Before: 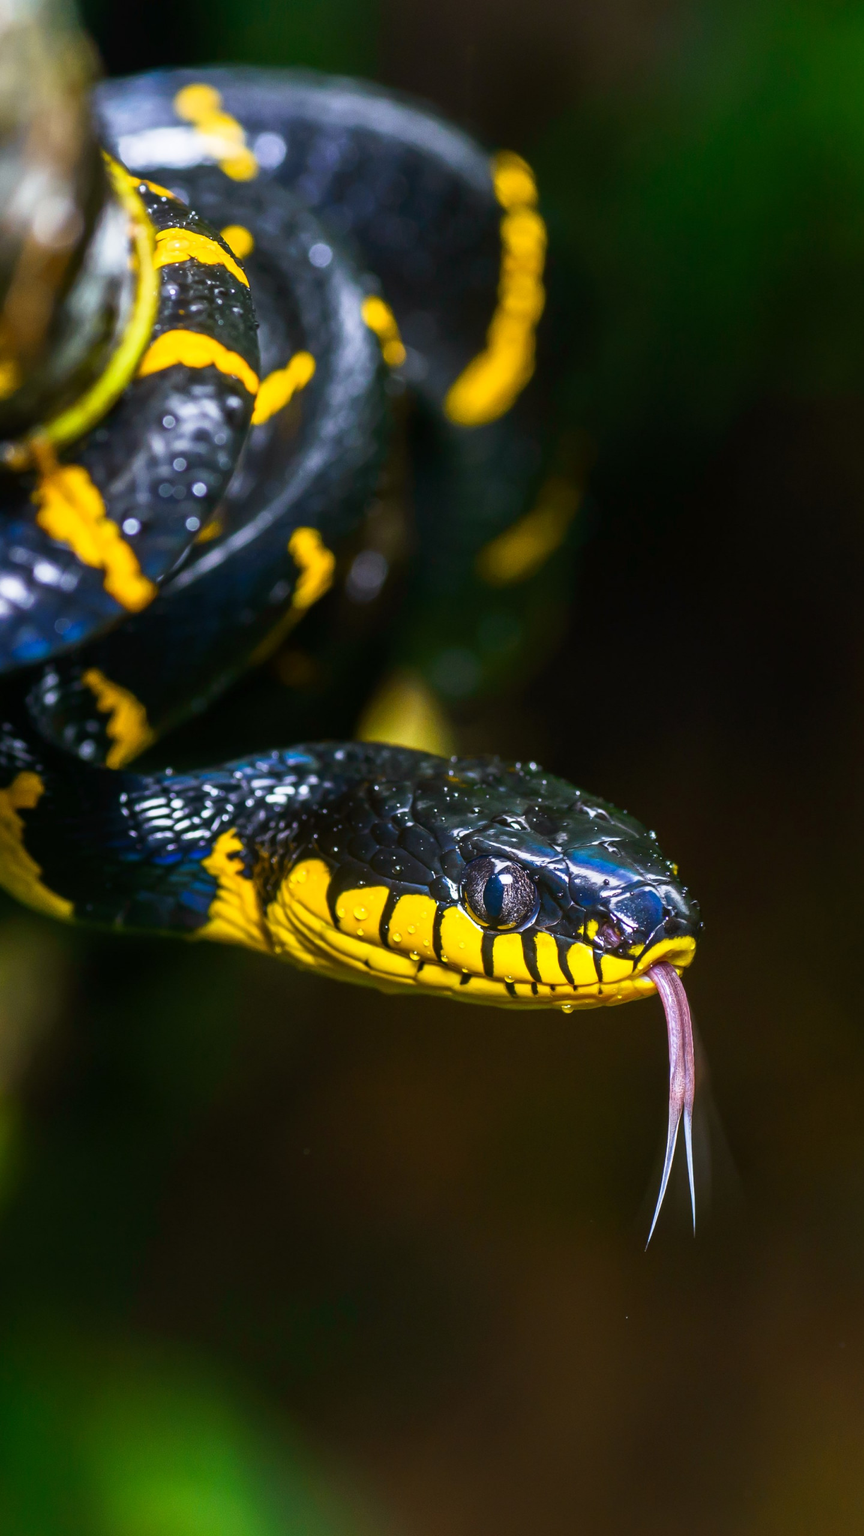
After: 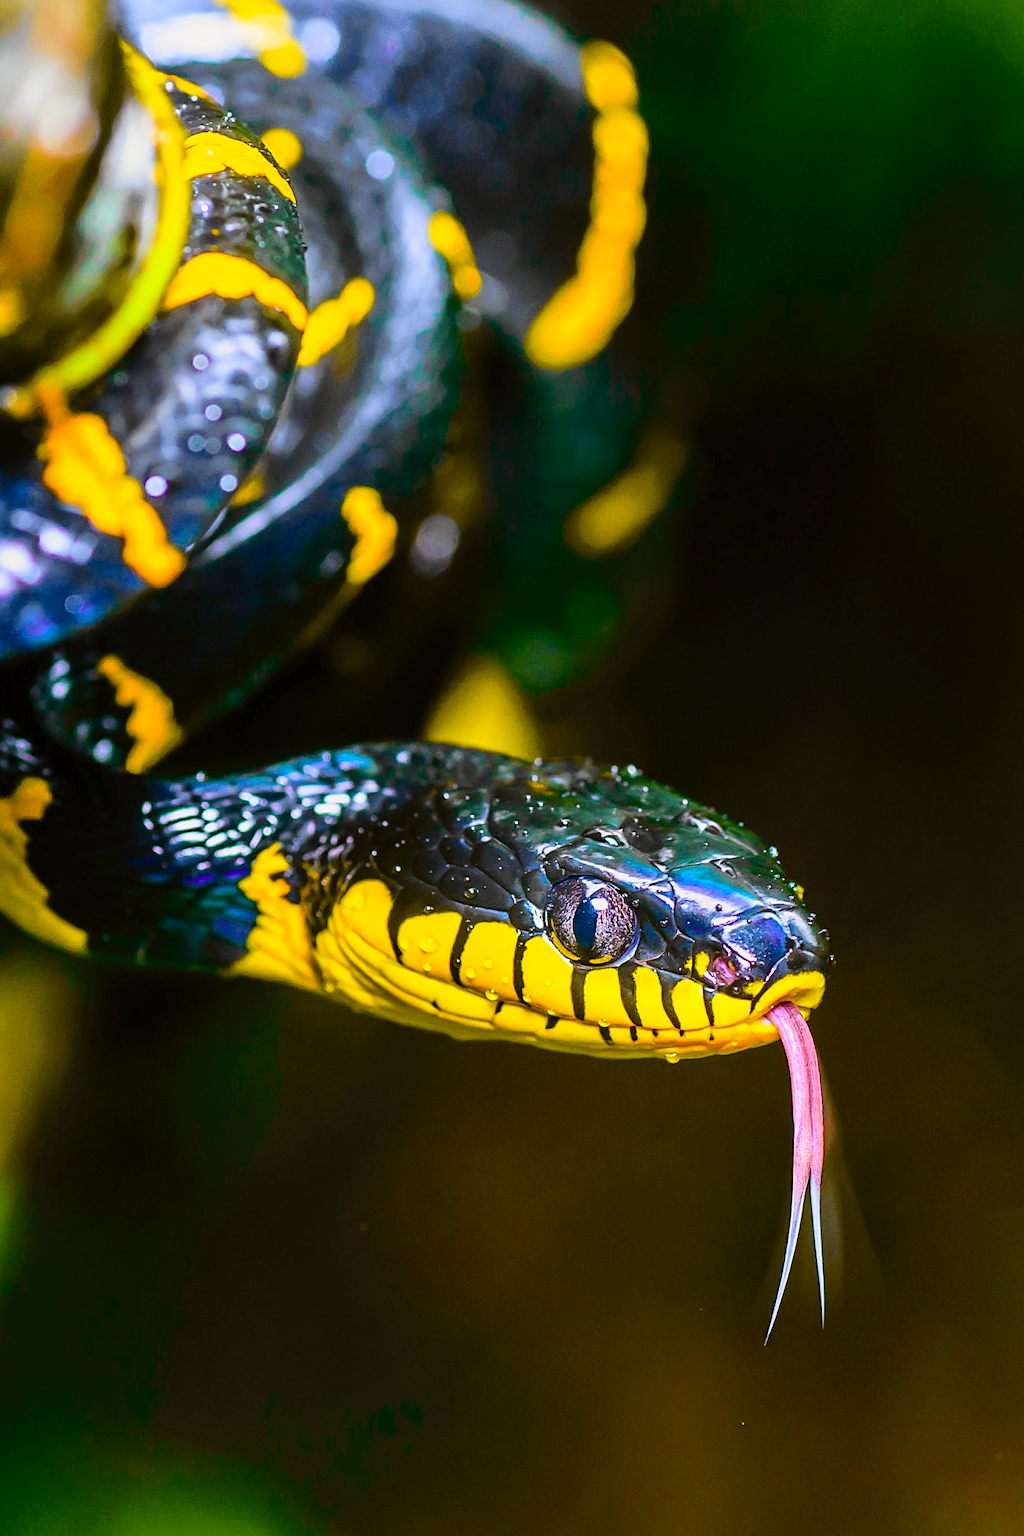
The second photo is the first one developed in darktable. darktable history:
crop: top 7.604%, bottom 8%
color balance rgb: highlights gain › chroma 0.299%, highlights gain › hue 332.07°, perceptual saturation grading › global saturation 25.735%, perceptual saturation grading › highlights -28.664%, perceptual saturation grading › shadows 33.203%, global vibrance 44.502%
contrast brightness saturation: brightness 0.141
sharpen: on, module defaults
tone curve: curves: ch0 [(0.014, 0) (0.13, 0.09) (0.227, 0.211) (0.33, 0.395) (0.494, 0.615) (0.662, 0.76) (0.795, 0.846) (1, 0.969)]; ch1 [(0, 0) (0.366, 0.367) (0.447, 0.416) (0.473, 0.484) (0.504, 0.502) (0.525, 0.518) (0.564, 0.601) (0.634, 0.66) (0.746, 0.804) (1, 1)]; ch2 [(0, 0) (0.333, 0.346) (0.375, 0.375) (0.424, 0.43) (0.476, 0.498) (0.496, 0.505) (0.517, 0.522) (0.548, 0.548) (0.579, 0.618) (0.651, 0.674) (0.688, 0.728) (1, 1)], color space Lab, independent channels, preserve colors none
